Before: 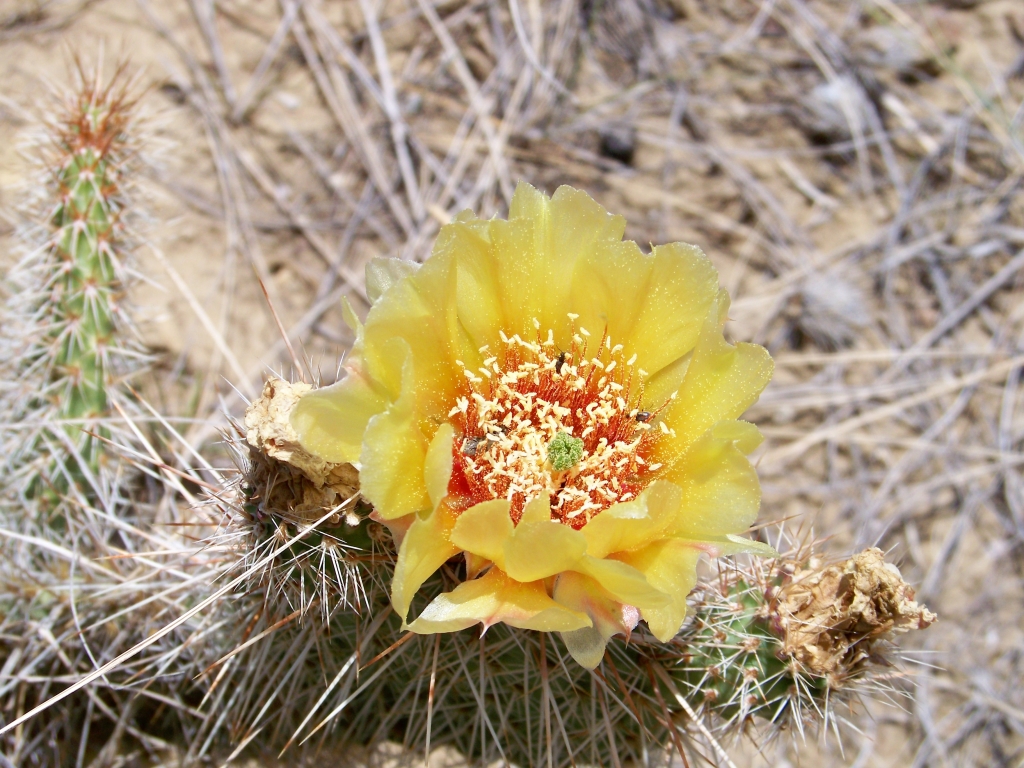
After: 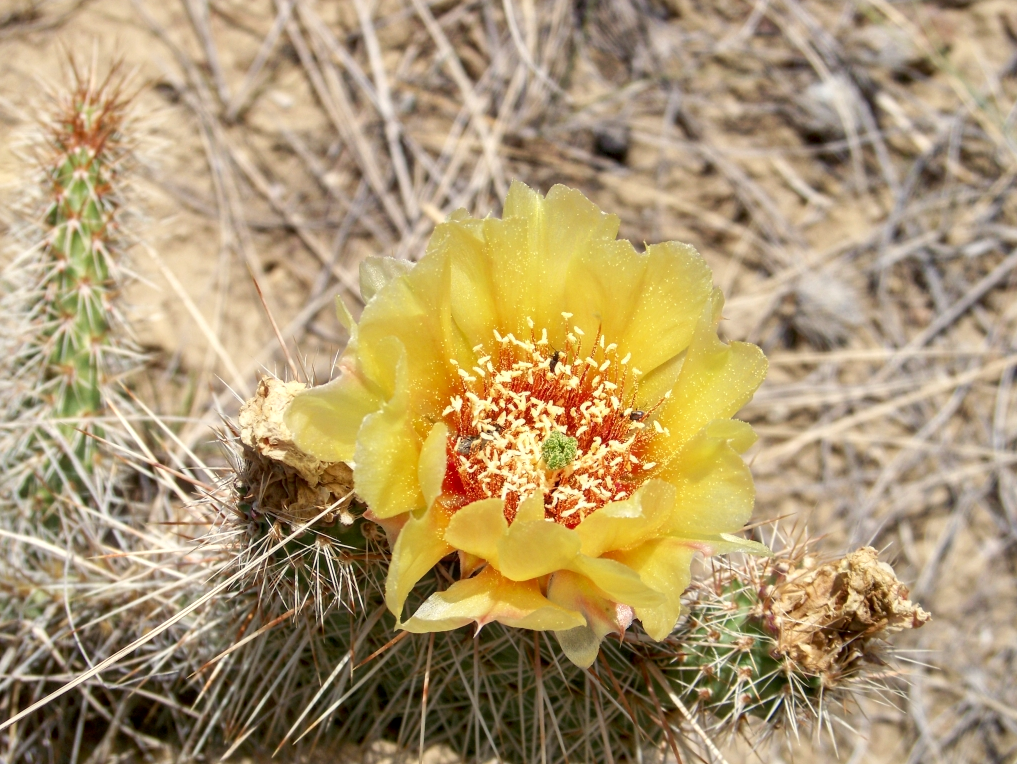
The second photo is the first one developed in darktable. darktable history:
local contrast: on, module defaults
white balance: red 1.029, blue 0.92
crop and rotate: left 0.614%, top 0.179%, bottom 0.309%
